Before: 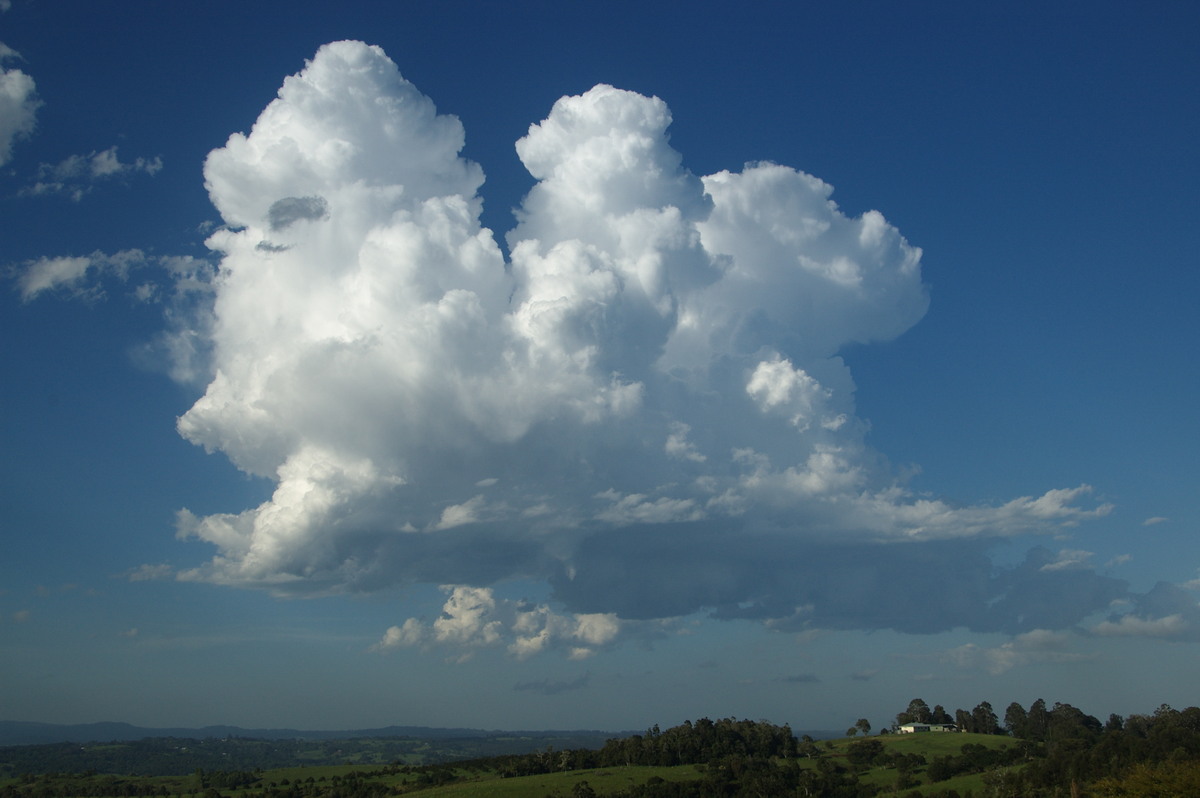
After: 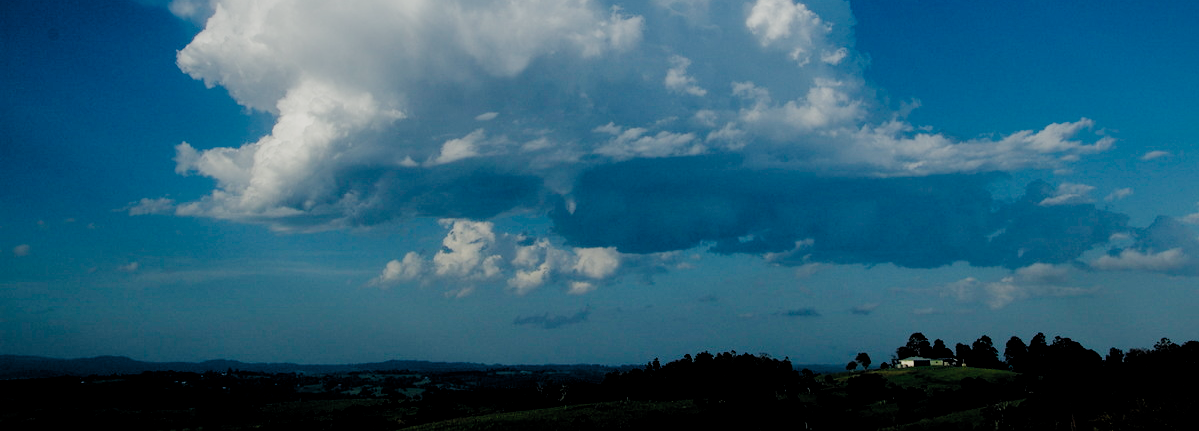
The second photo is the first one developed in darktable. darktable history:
local contrast: mode bilateral grid, contrast 21, coarseness 50, detail 119%, midtone range 0.2
filmic rgb: black relative exposure -2.85 EV, white relative exposure 4.56 EV, threshold 2.95 EV, hardness 1.75, contrast 1.241, preserve chrominance no, color science v3 (2019), use custom middle-gray values true, enable highlight reconstruction true
crop and rotate: top 45.986%, right 0.079%
color balance rgb: global offset › luminance 0.423%, global offset › chroma 0.204%, global offset › hue 254.79°, perceptual saturation grading › global saturation 25.866%
